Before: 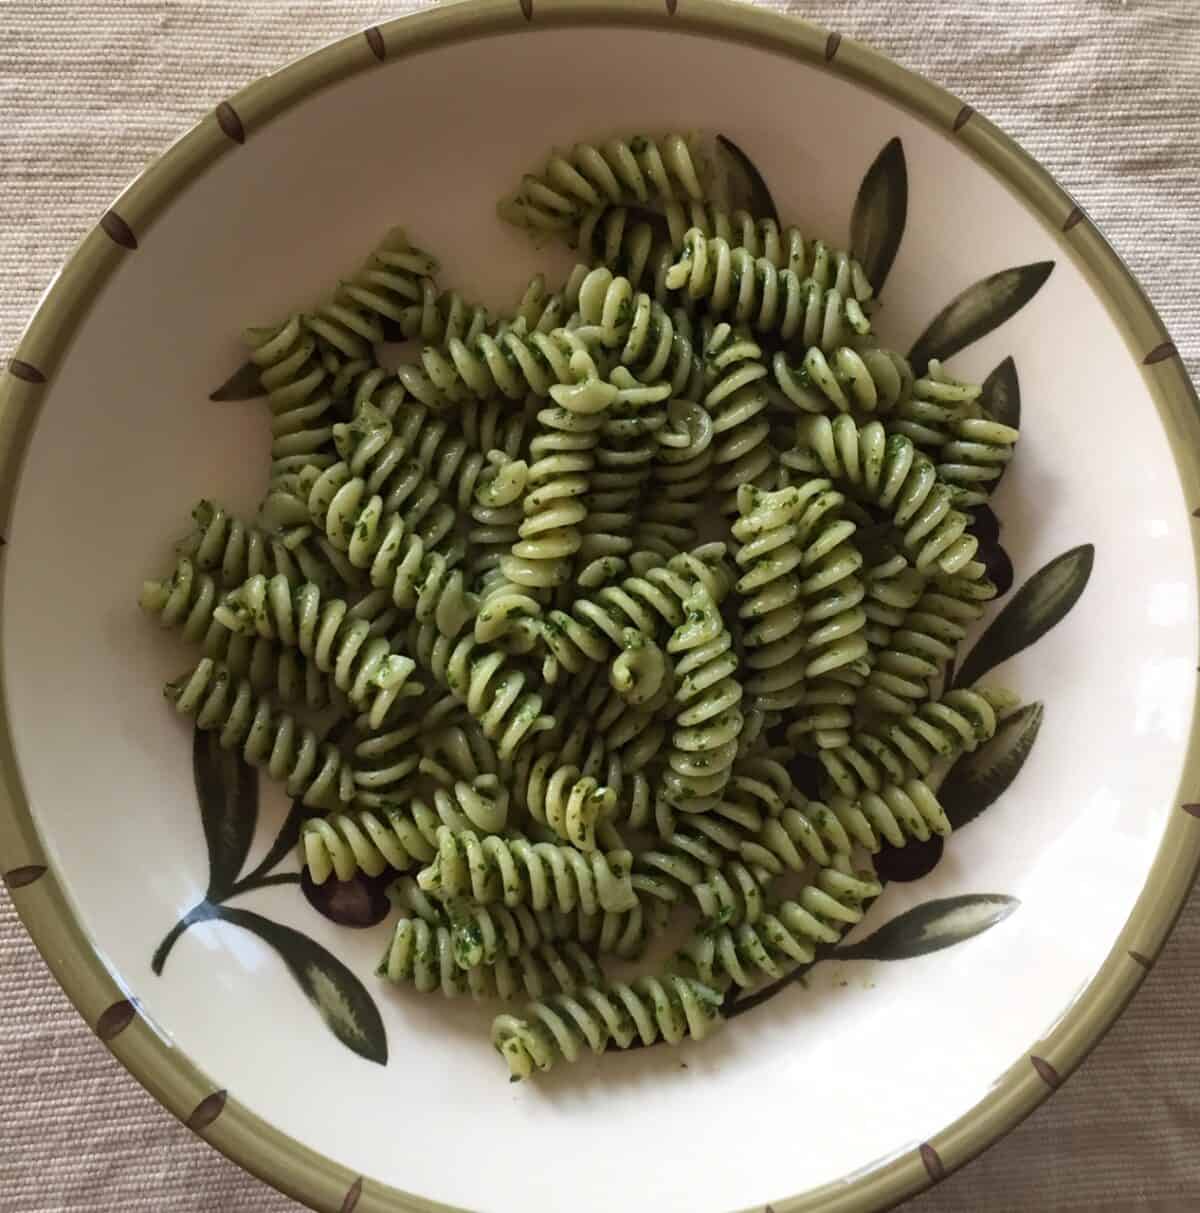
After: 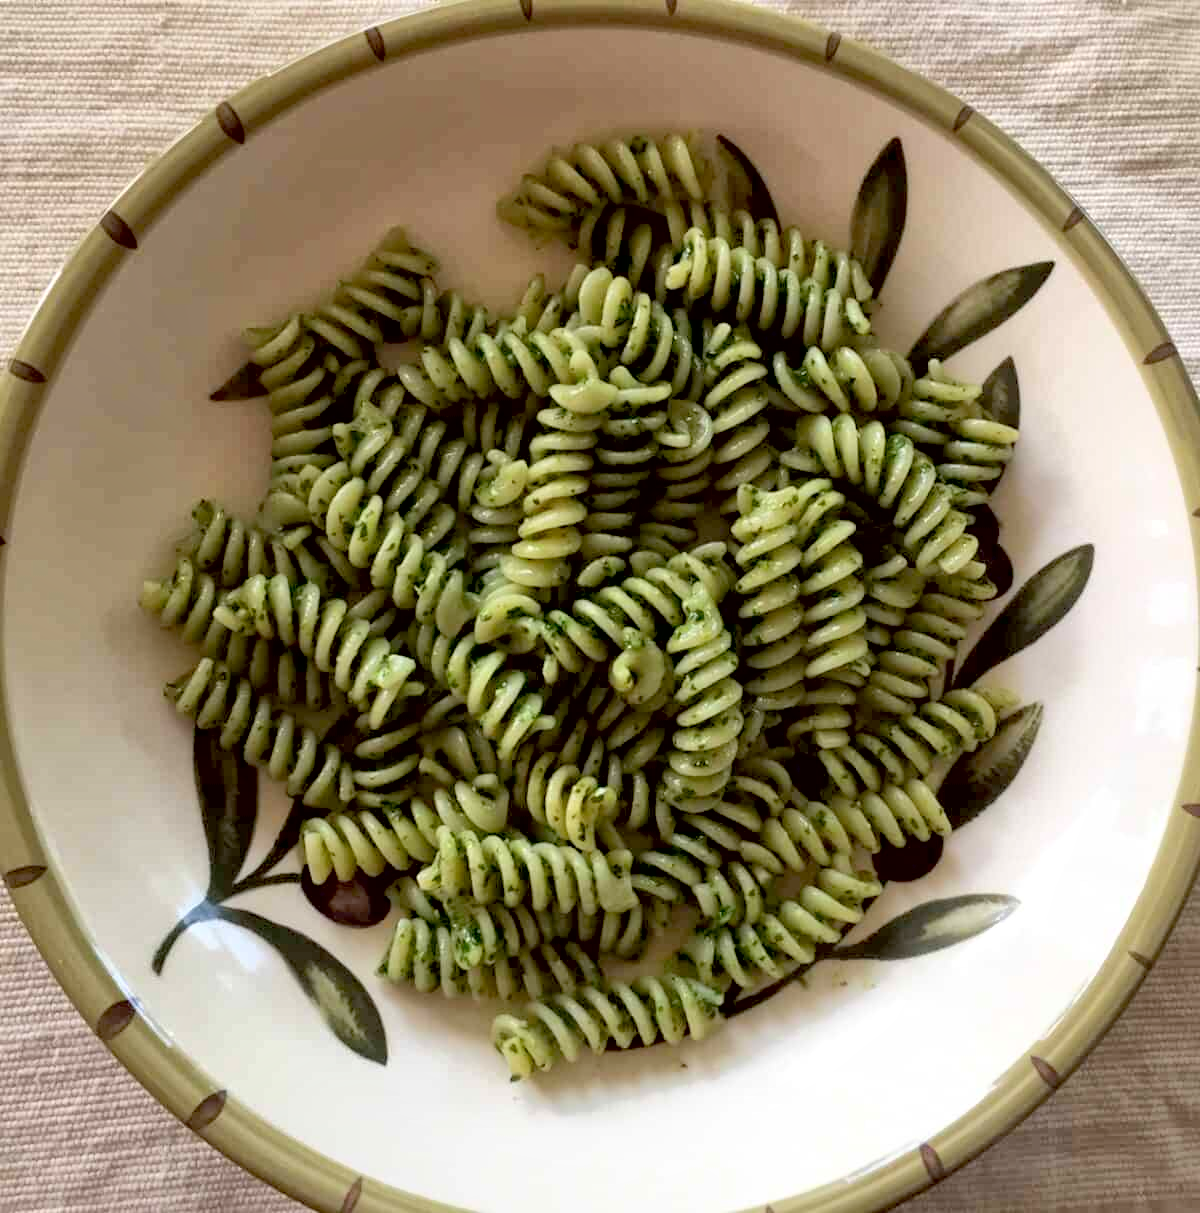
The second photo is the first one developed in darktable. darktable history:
global tonemap: drago (1, 100), detail 1
exposure: black level correction 0.012, exposure 0.7 EV, compensate exposure bias true, compensate highlight preservation false
